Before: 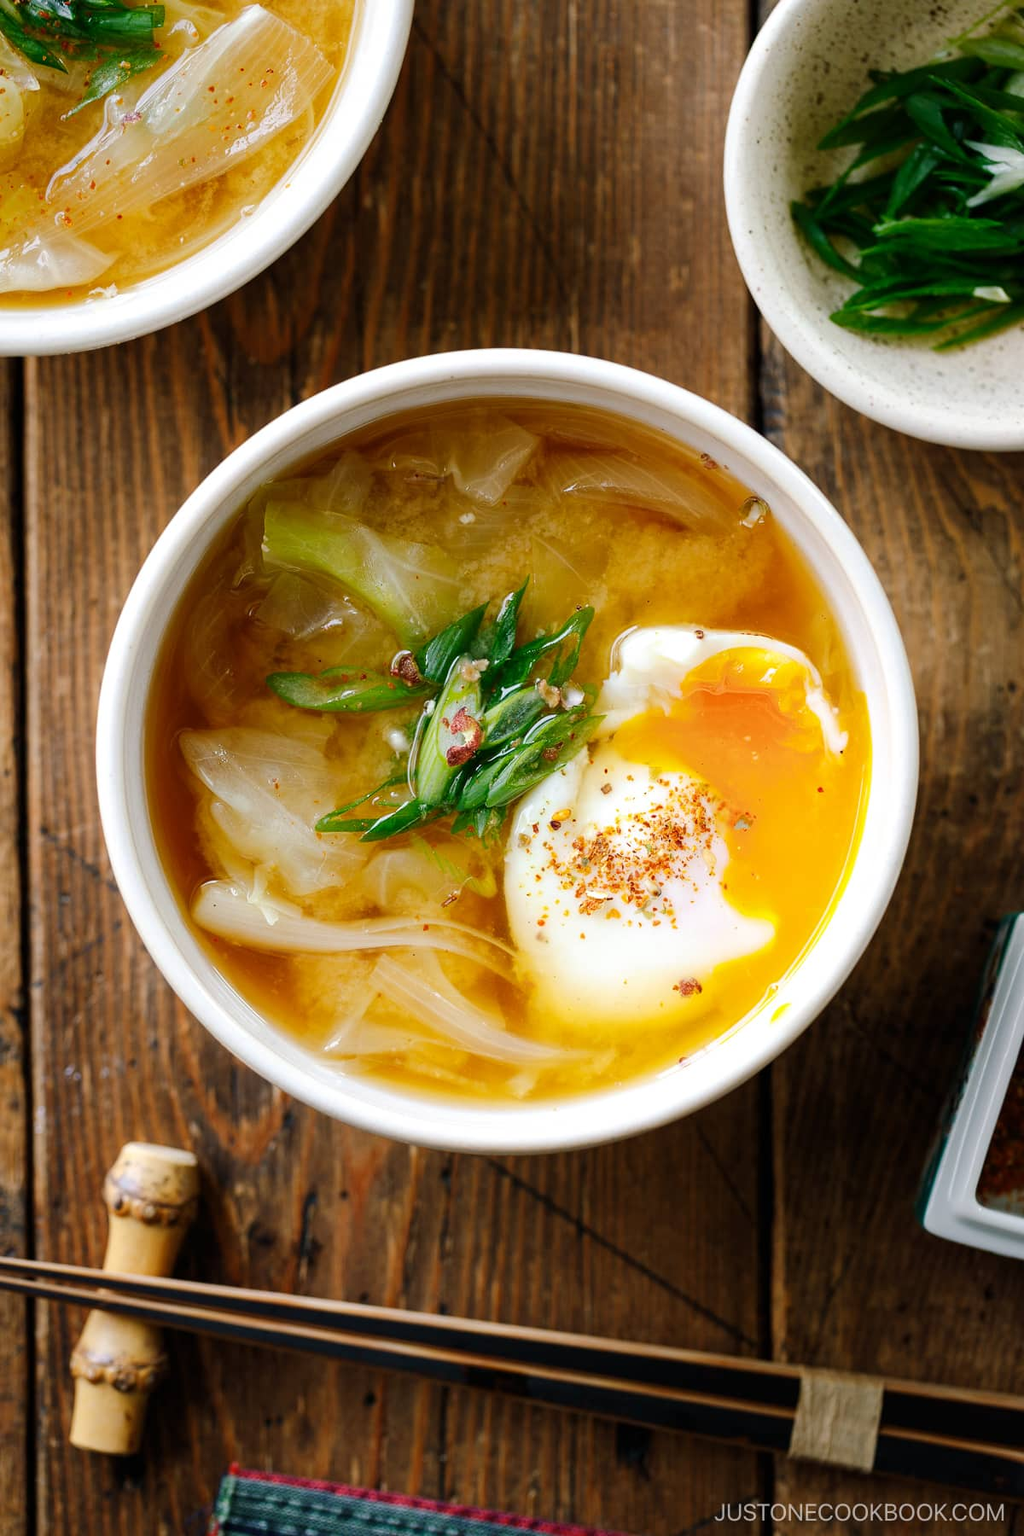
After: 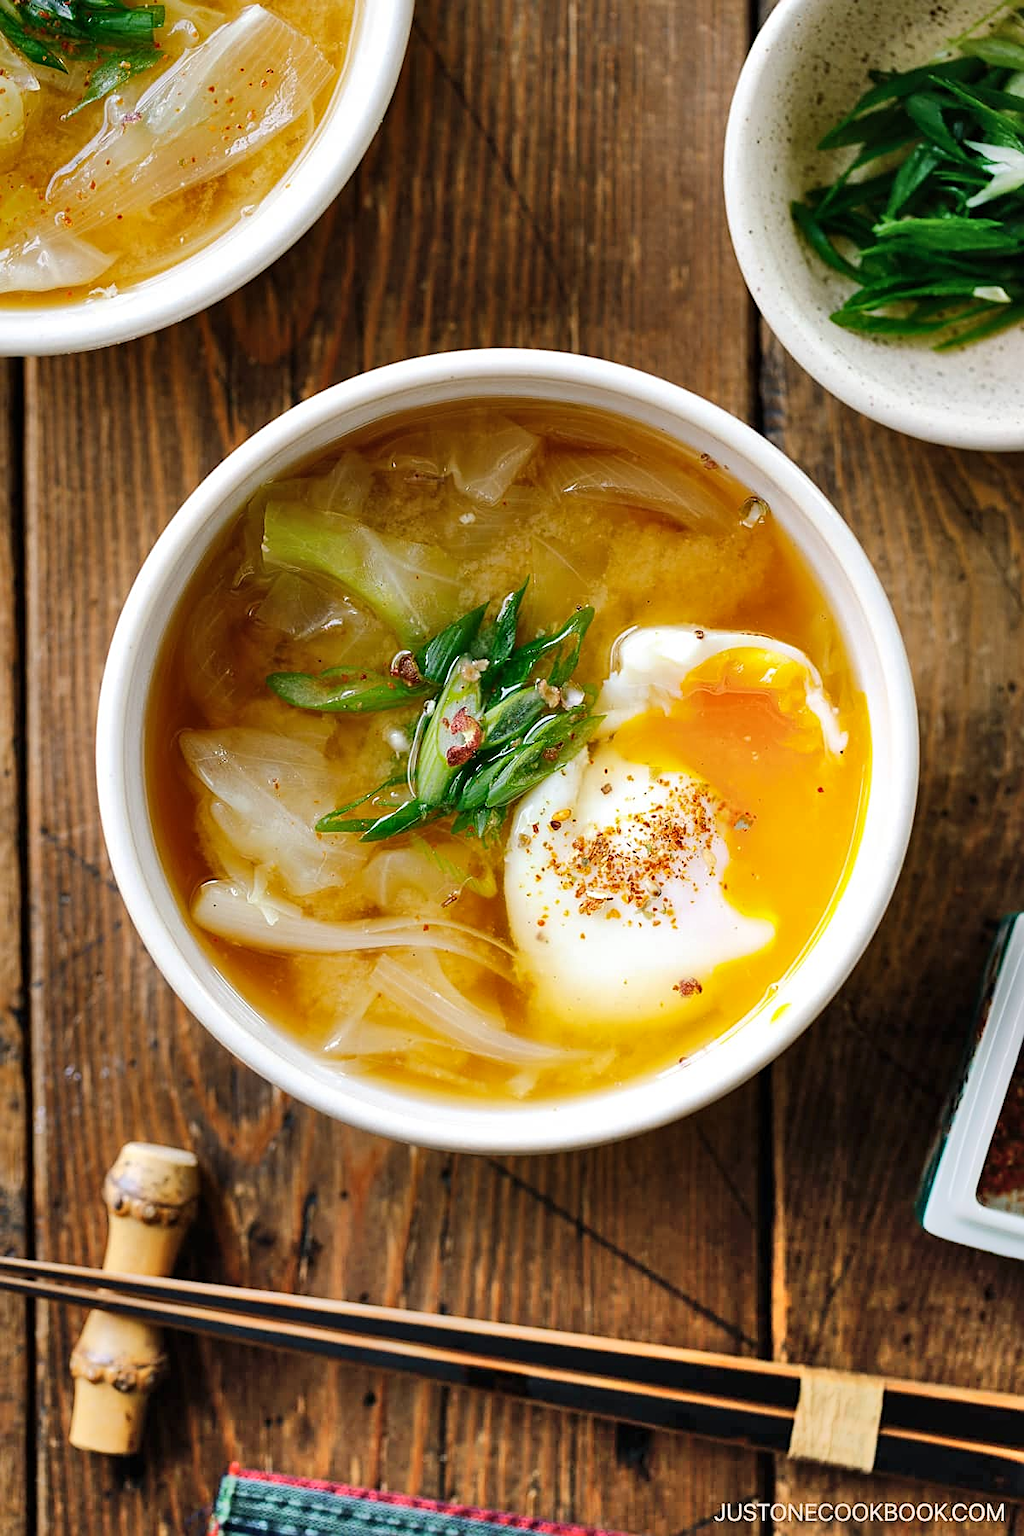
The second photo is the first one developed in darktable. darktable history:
sharpen: on, module defaults
shadows and highlights: shadows 75.86, highlights -24.21, soften with gaussian
